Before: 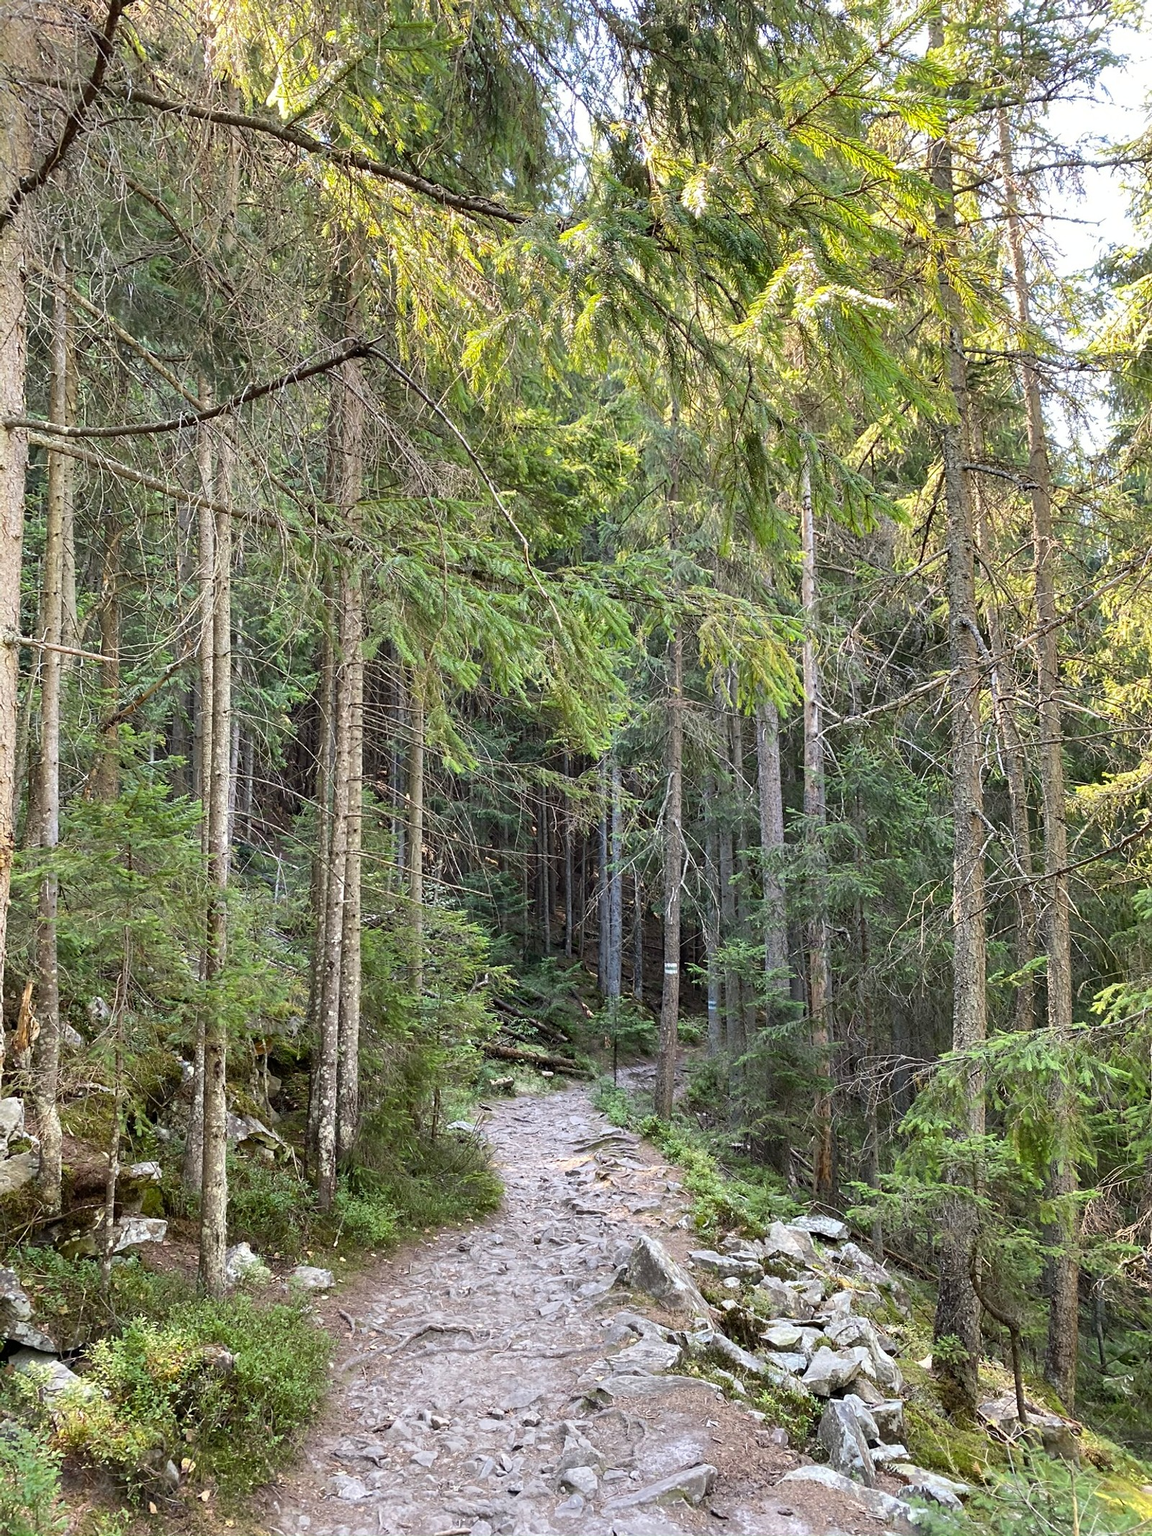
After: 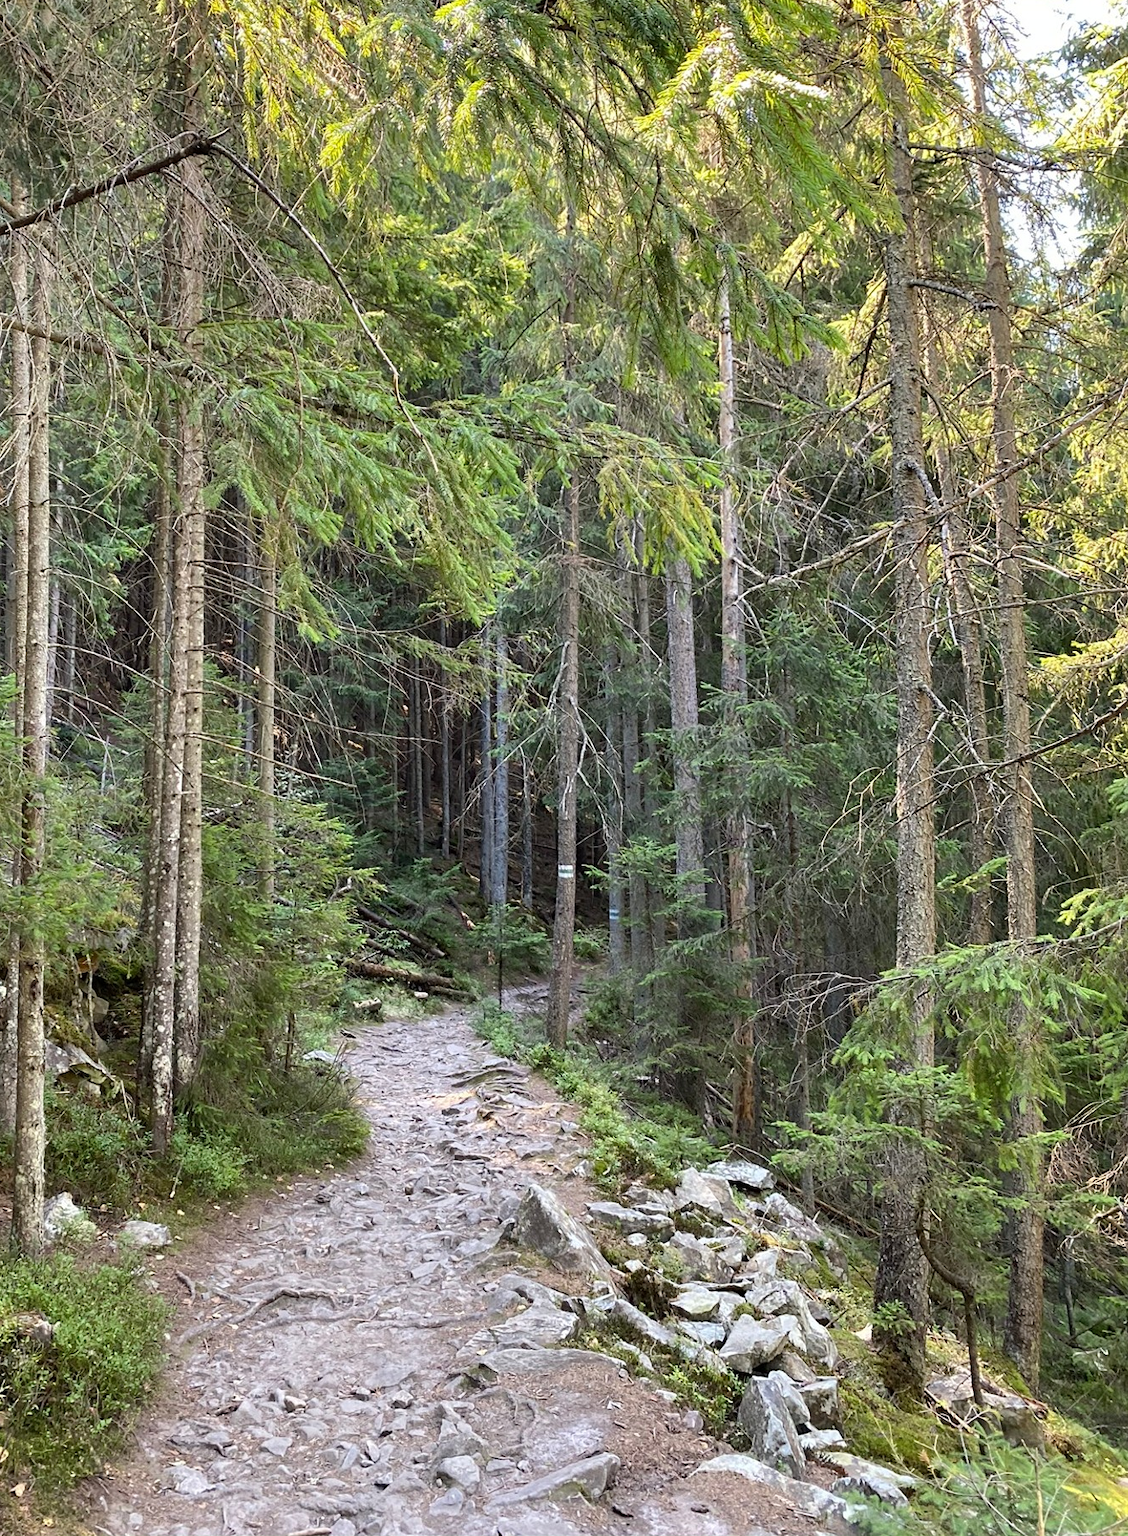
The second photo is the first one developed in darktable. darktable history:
crop: left 16.377%, top 14.679%
